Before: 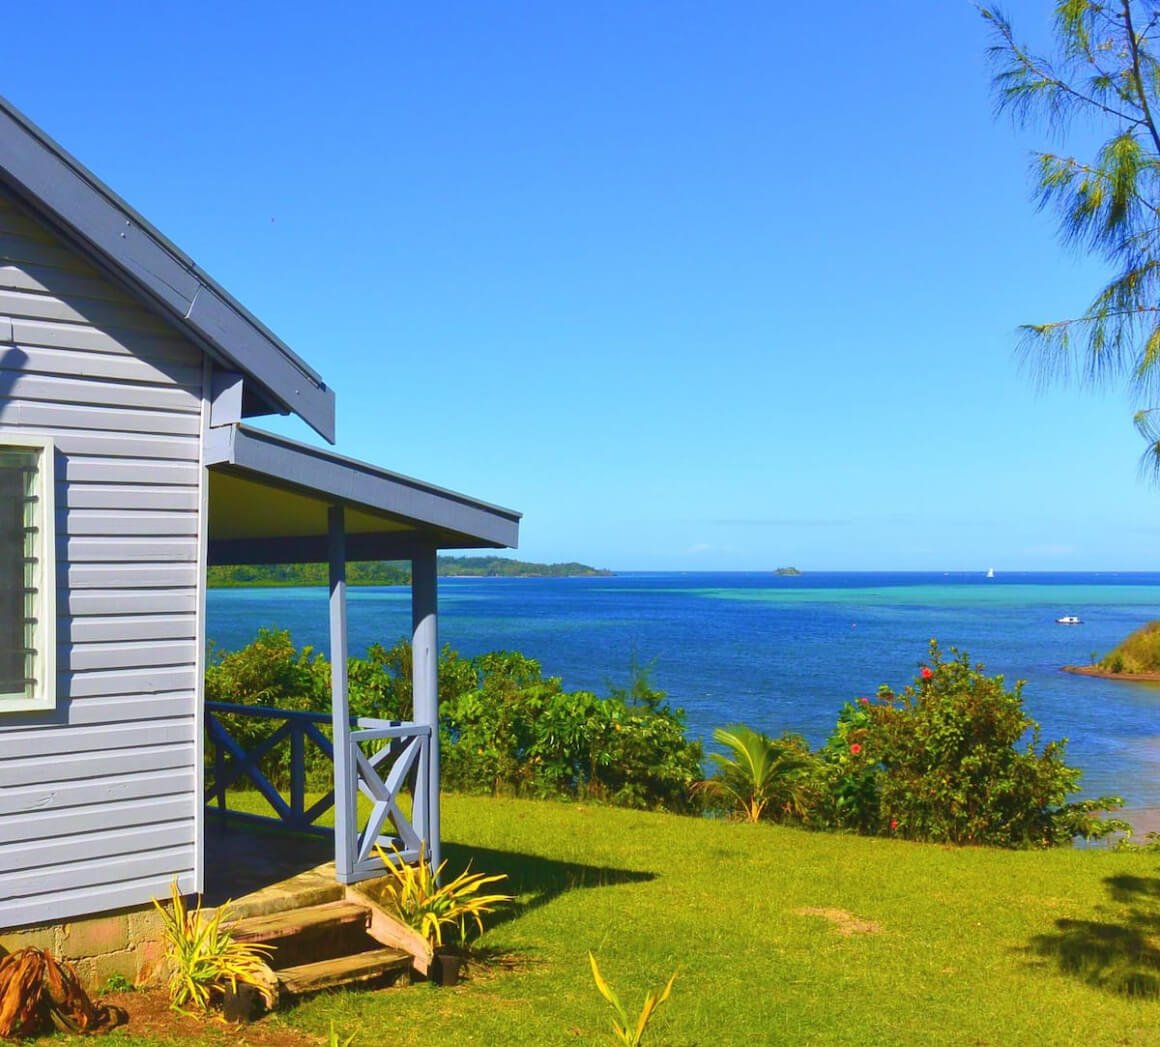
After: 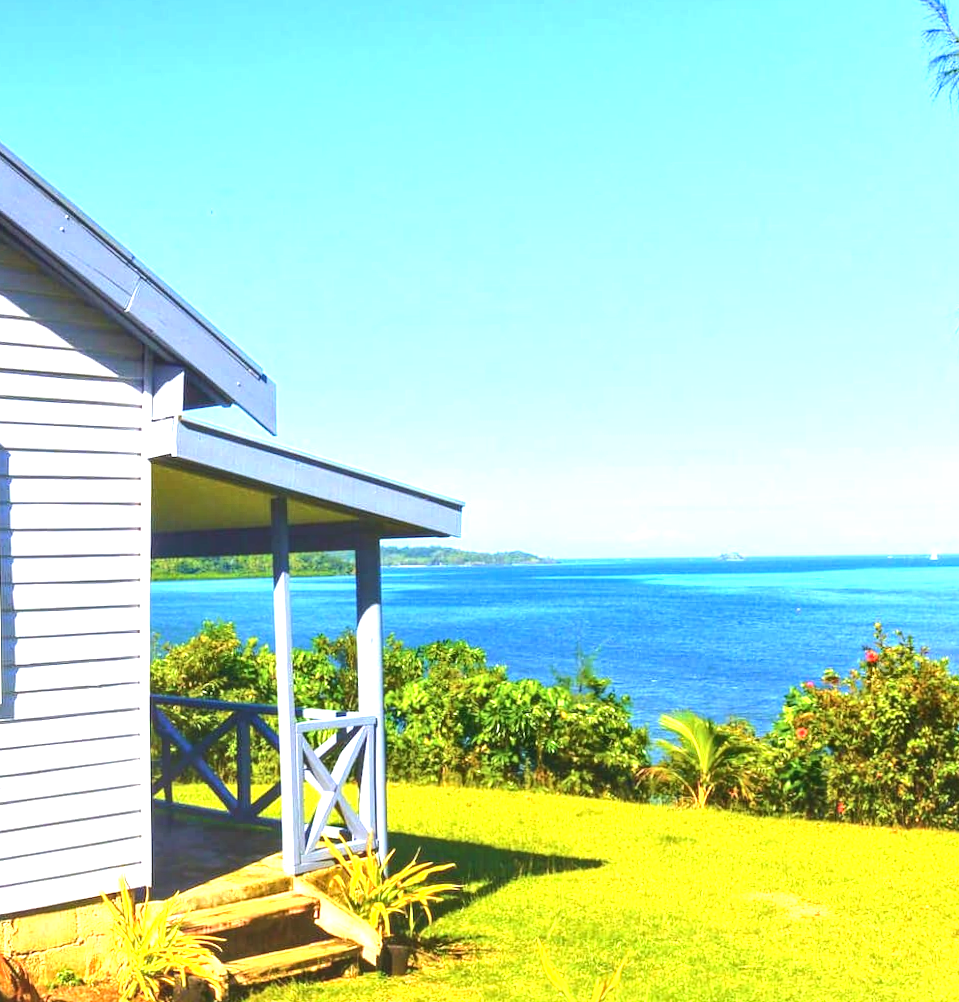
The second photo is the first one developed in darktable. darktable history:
tone equalizer: -8 EV -0.451 EV, -7 EV -0.383 EV, -6 EV -0.328 EV, -5 EV -0.207 EV, -3 EV 0.2 EV, -2 EV 0.333 EV, -1 EV 0.367 EV, +0 EV 0.387 EV, edges refinement/feathering 500, mask exposure compensation -1.57 EV, preserve details no
crop and rotate: angle 0.769°, left 4.331%, top 0.457%, right 11.701%, bottom 2.397%
exposure: exposure 1.264 EV, compensate highlight preservation false
local contrast: on, module defaults
tone curve: curves: ch0 [(0, 0) (0.003, 0.003) (0.011, 0.011) (0.025, 0.024) (0.044, 0.042) (0.069, 0.066) (0.1, 0.095) (0.136, 0.129) (0.177, 0.169) (0.224, 0.214) (0.277, 0.264) (0.335, 0.319) (0.399, 0.38) (0.468, 0.446) (0.543, 0.558) (0.623, 0.636) (0.709, 0.719) (0.801, 0.807) (0.898, 0.901) (1, 1)], color space Lab, independent channels, preserve colors none
